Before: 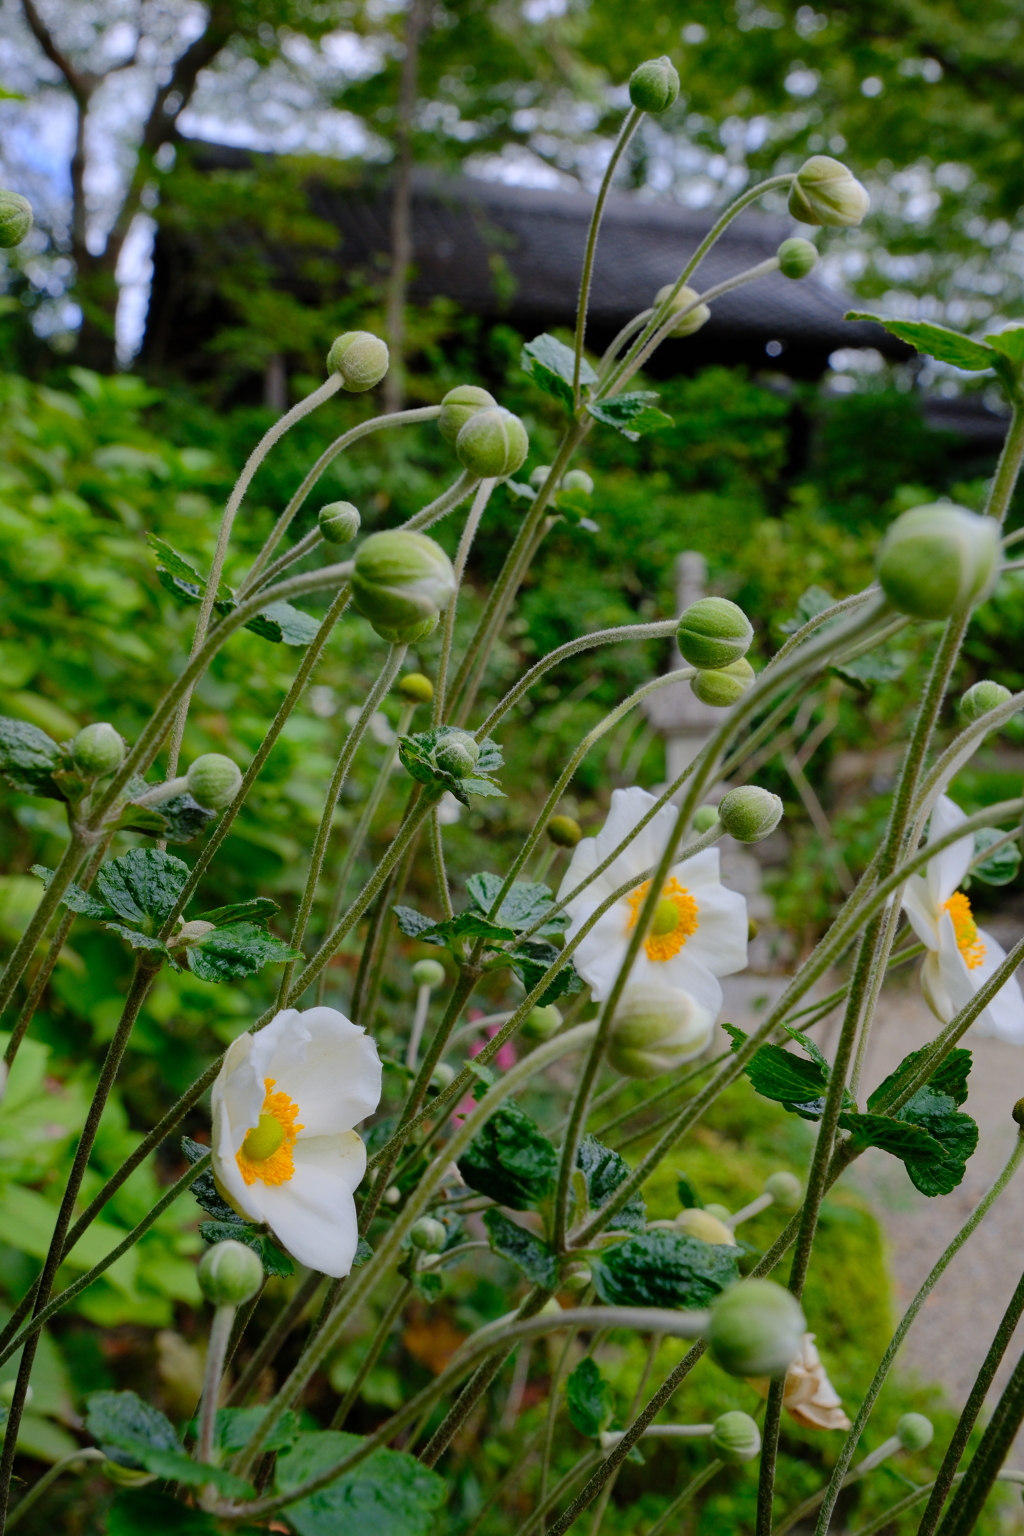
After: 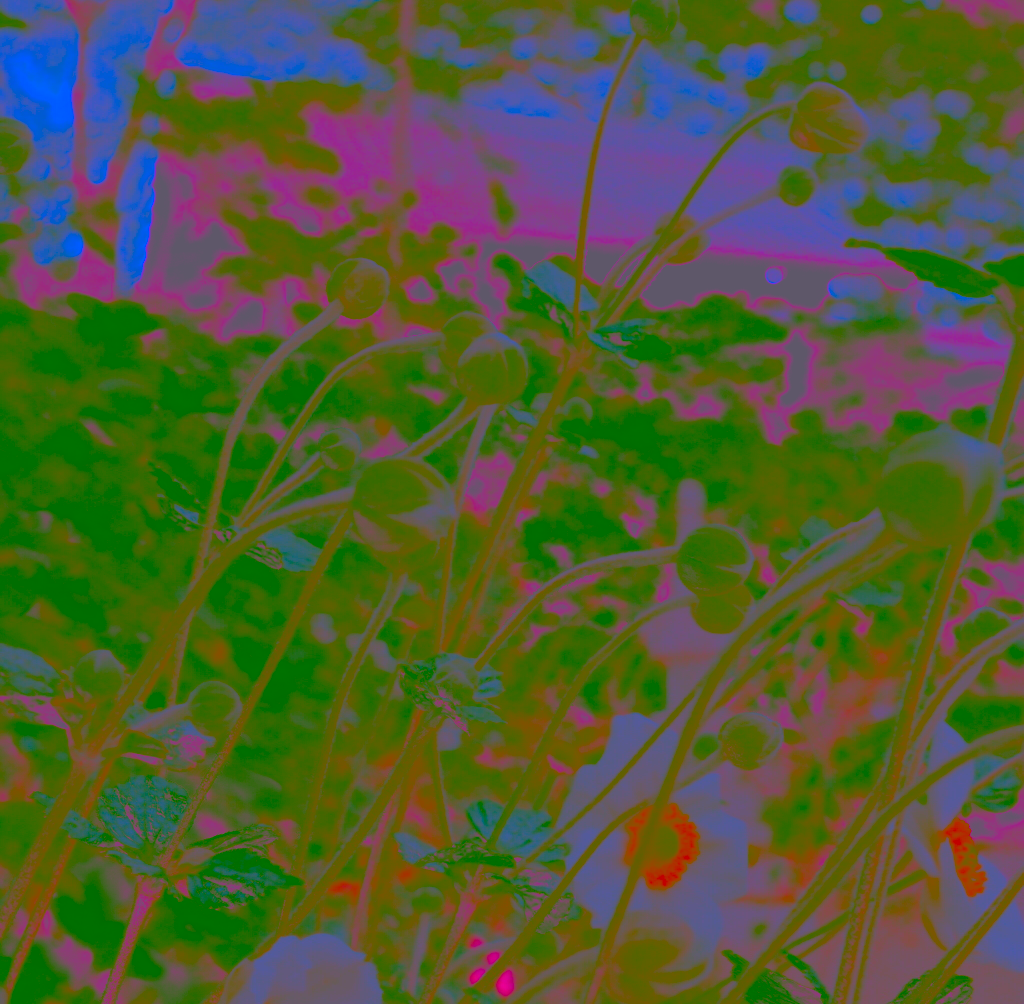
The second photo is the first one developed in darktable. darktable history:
color correction: highlights a* 15.09, highlights b* -24.85
color balance rgb: global offset › chroma 0.277%, global offset › hue 318.33°, perceptual saturation grading › global saturation 31.047%, global vibrance 20%
contrast brightness saturation: contrast -0.978, brightness -0.174, saturation 0.759
crop and rotate: top 4.818%, bottom 29.795%
